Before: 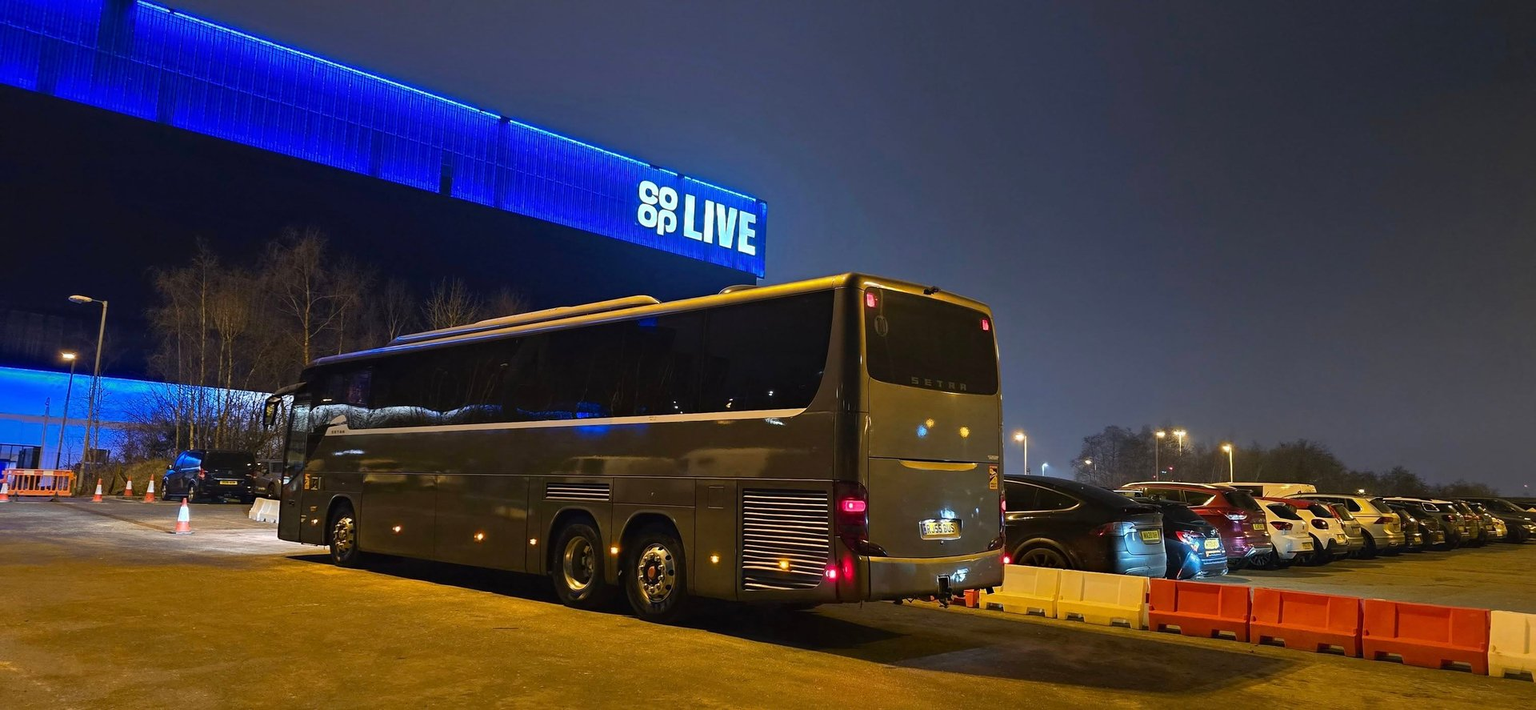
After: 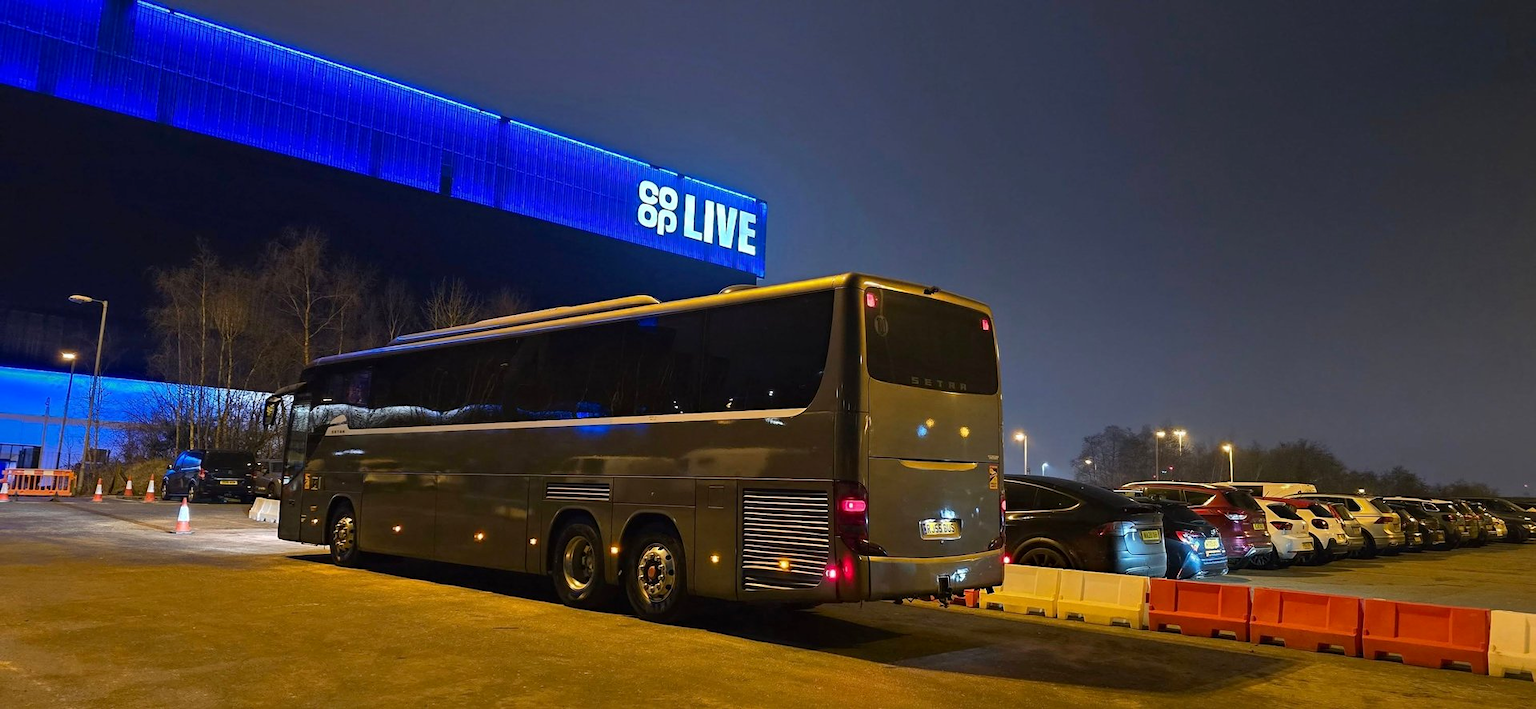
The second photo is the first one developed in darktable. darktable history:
tone equalizer: on, module defaults
exposure: black level correction 0.001, exposure 0.015 EV, compensate exposure bias true, compensate highlight preservation false
